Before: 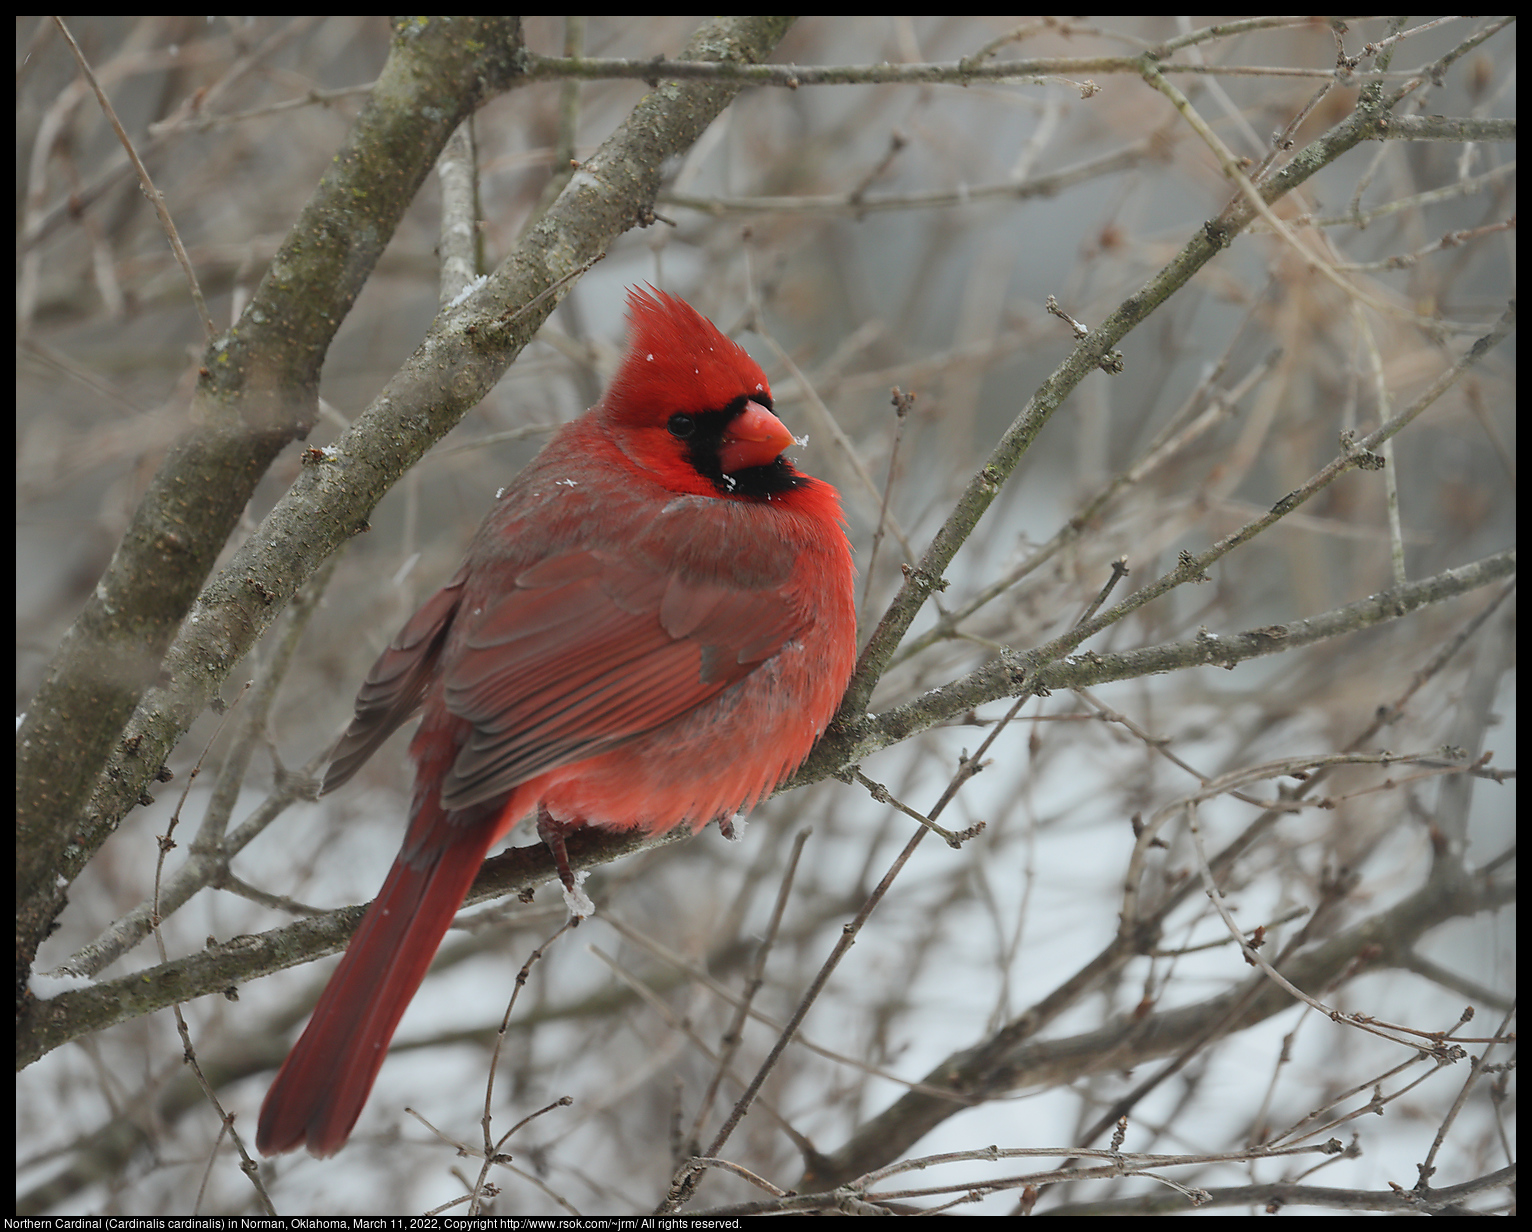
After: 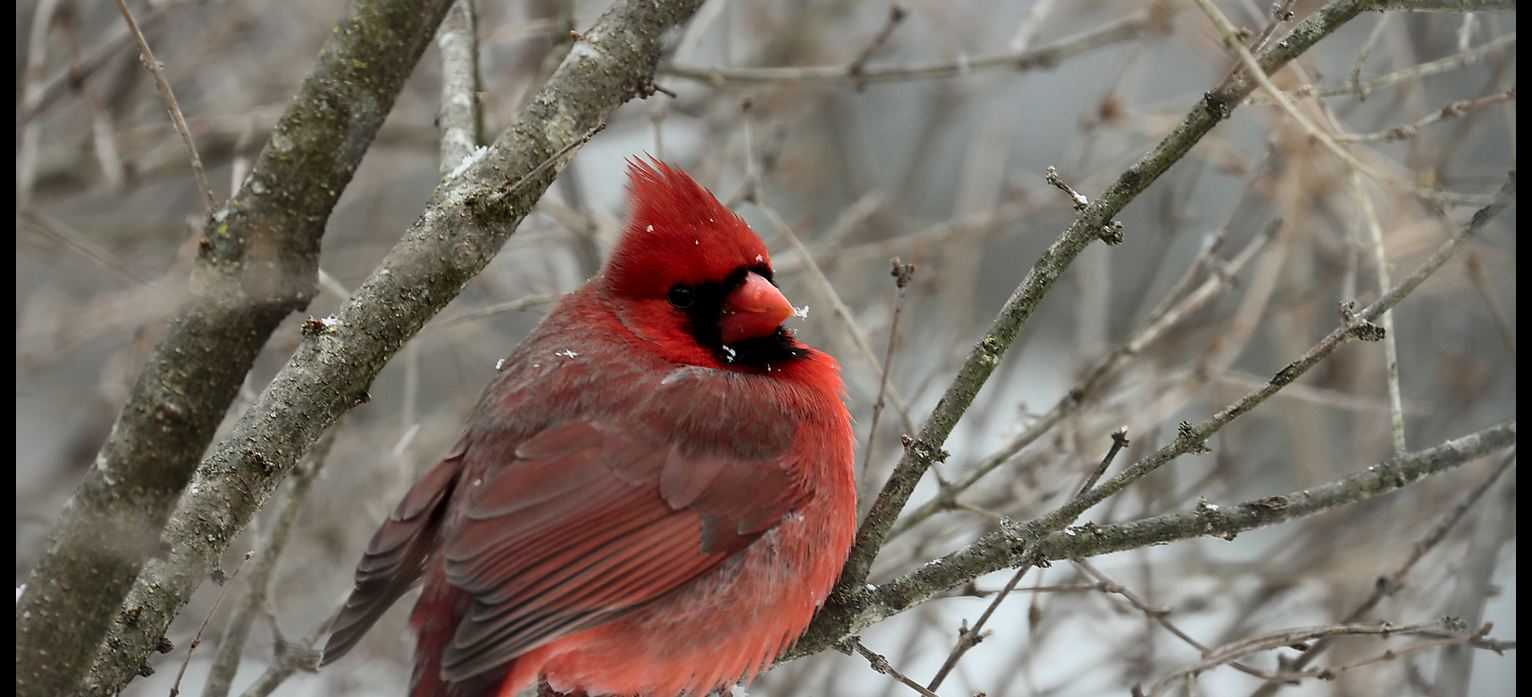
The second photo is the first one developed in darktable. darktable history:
crop and rotate: top 10.507%, bottom 32.901%
local contrast: mode bilateral grid, contrast 99, coarseness 99, detail 165%, midtone range 0.2
